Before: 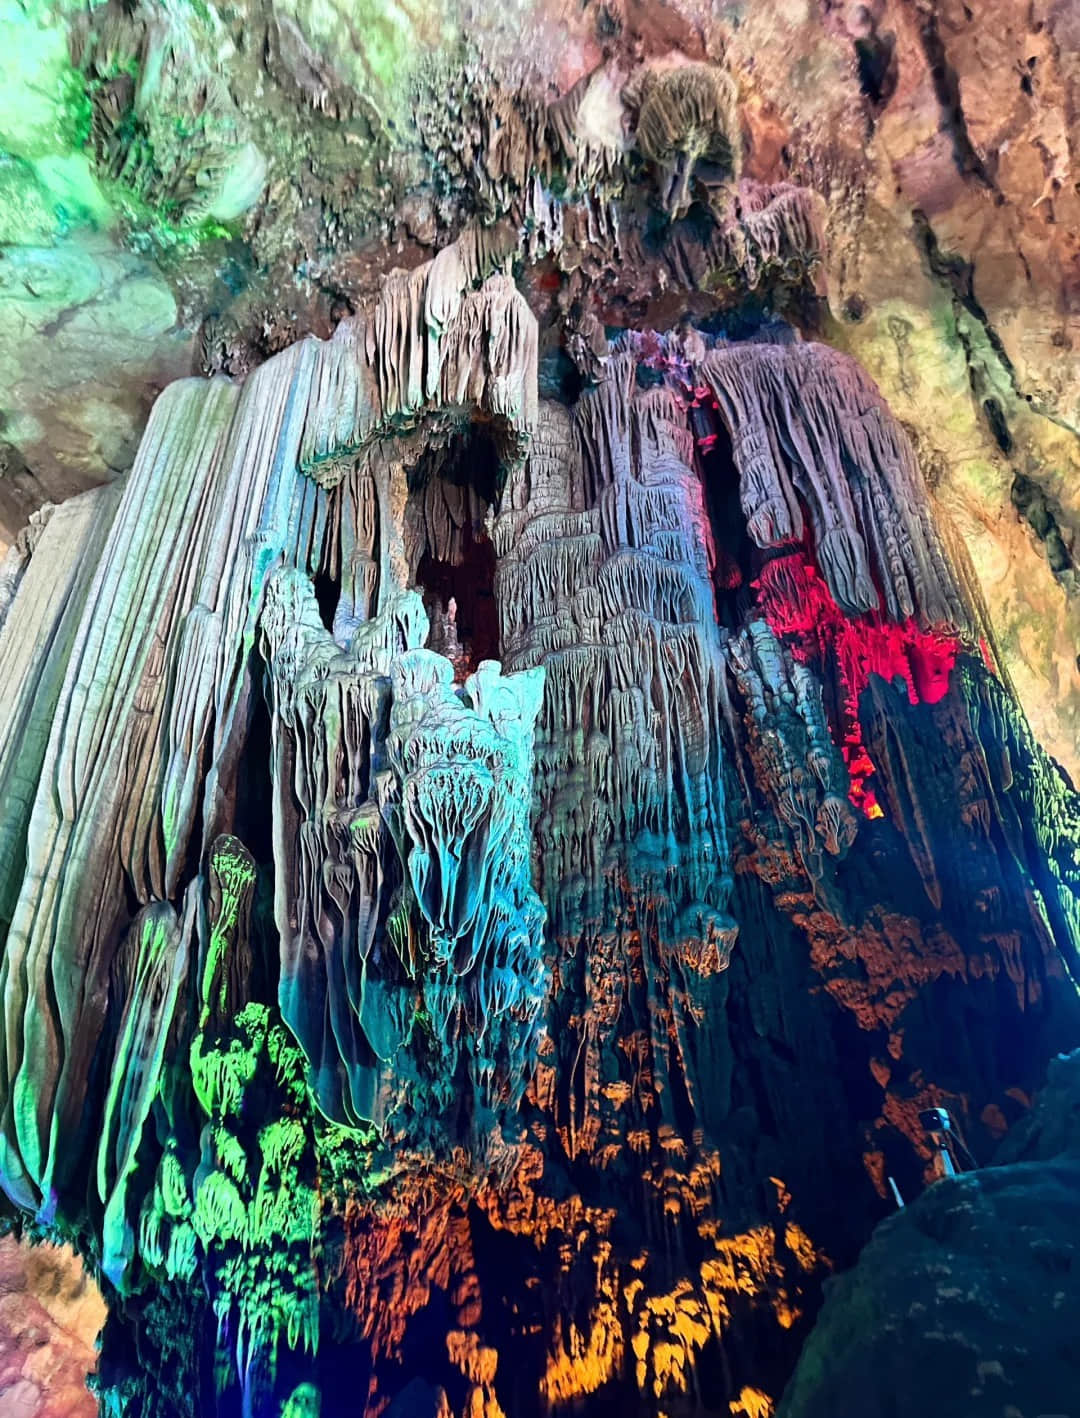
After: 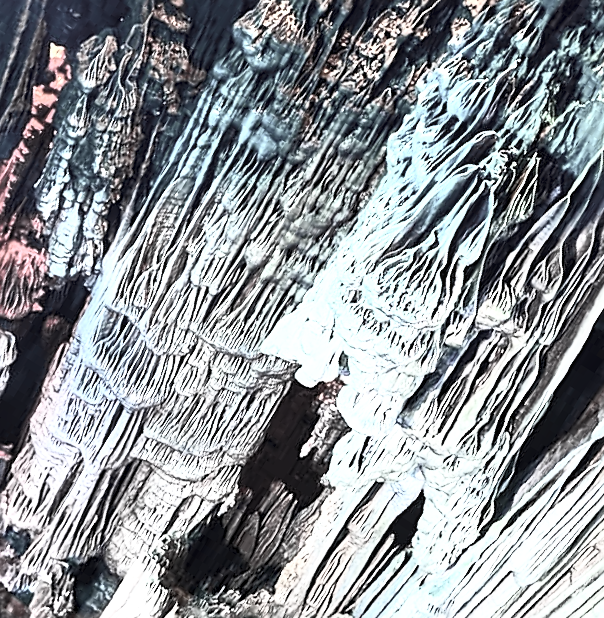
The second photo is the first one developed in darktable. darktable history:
crop and rotate: angle 147.99°, left 9.173%, top 15.605%, right 4.443%, bottom 17.1%
base curve: curves: ch0 [(0, 0) (0.088, 0.125) (0.176, 0.251) (0.354, 0.501) (0.613, 0.749) (1, 0.877)], preserve colors none
color calibration: illuminant same as pipeline (D50), adaptation XYZ, x 0.347, y 0.359, temperature 5019.94 K
local contrast: highlights 87%, shadows 81%
contrast brightness saturation: contrast 0.572, brightness 0.569, saturation -0.339
color zones: curves: ch1 [(0.238, 0.163) (0.476, 0.2) (0.733, 0.322) (0.848, 0.134)]
sharpen: on, module defaults
